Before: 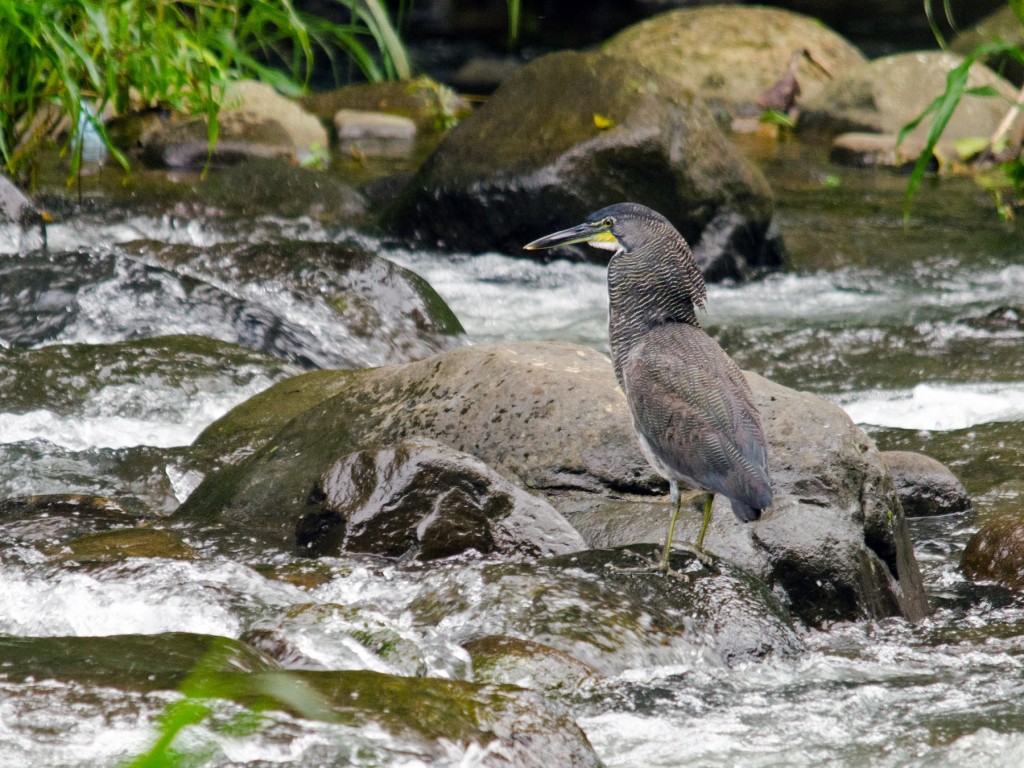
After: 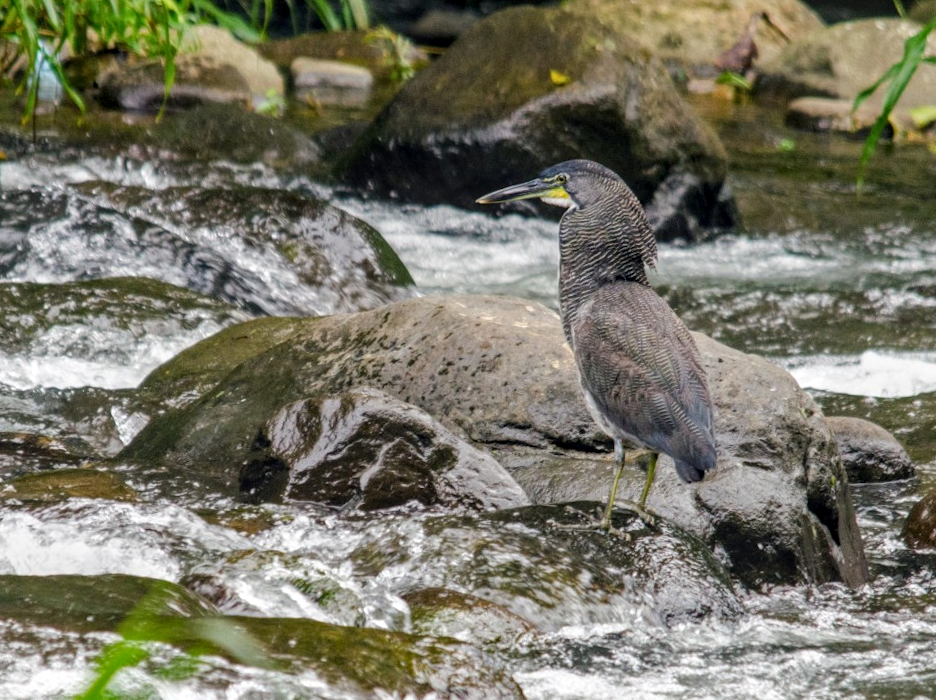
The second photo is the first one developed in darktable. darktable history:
crop and rotate: angle -1.89°, left 3.16%, top 4.328%, right 1.444%, bottom 0.505%
local contrast: highlights 6%, shadows 0%, detail 133%
